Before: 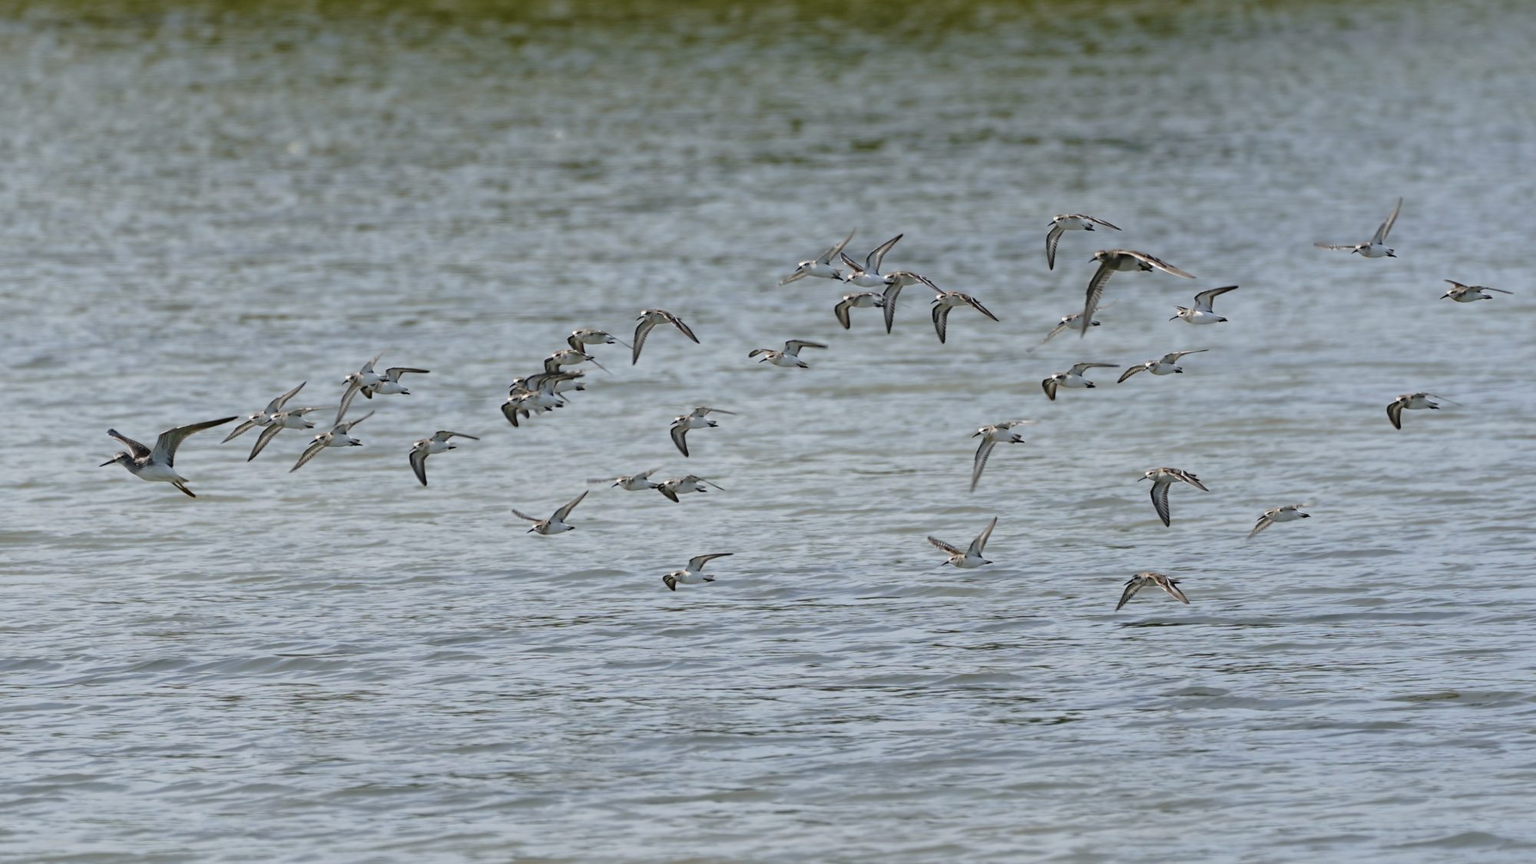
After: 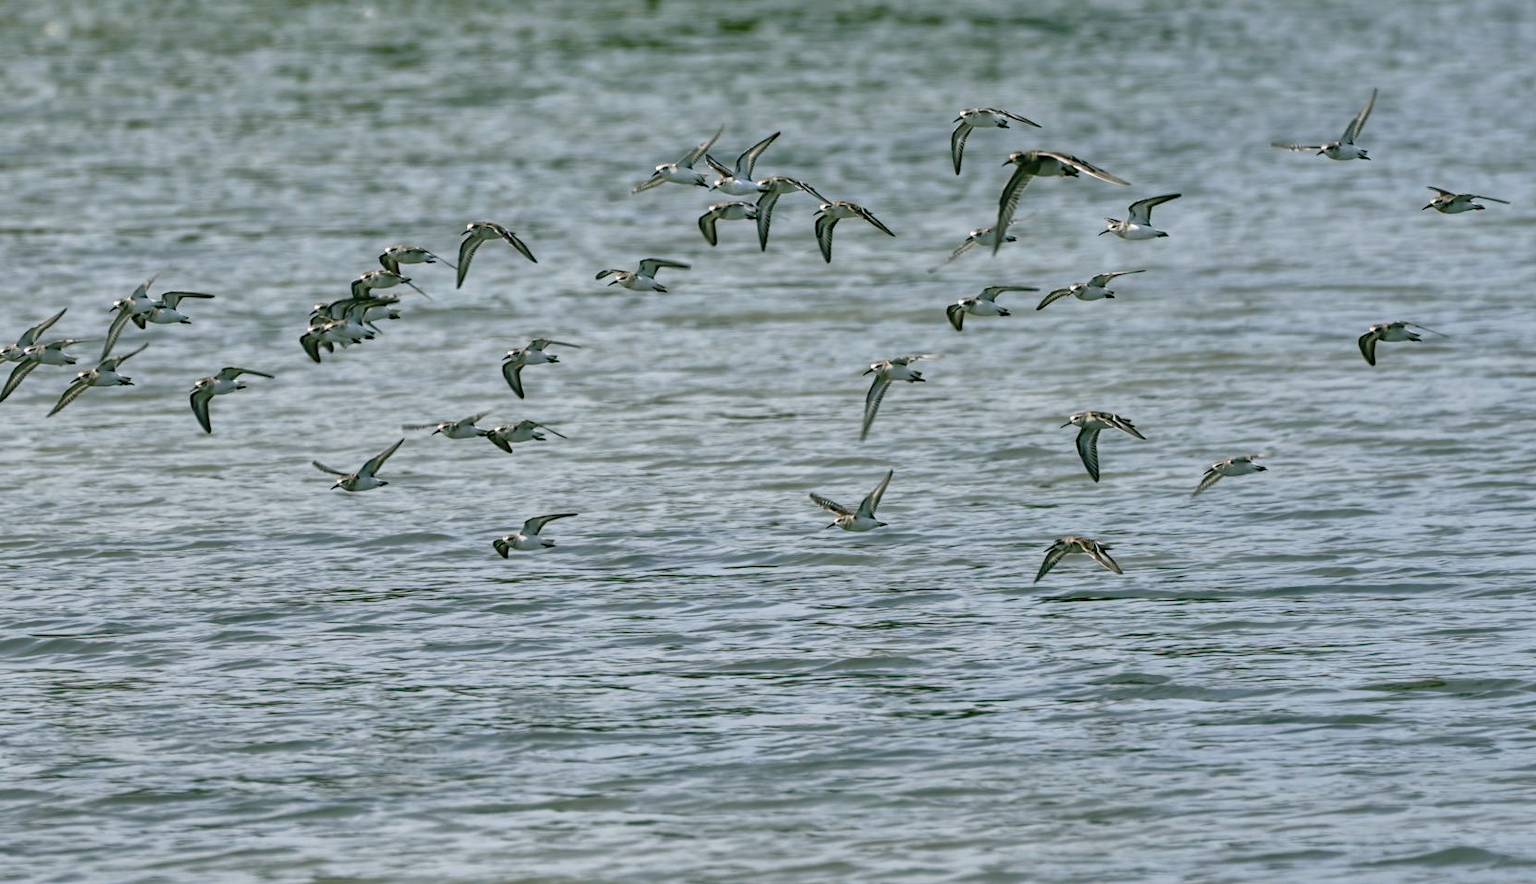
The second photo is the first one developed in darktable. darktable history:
local contrast: on, module defaults
contrast brightness saturation: contrast 0.101, brightness 0.011, saturation 0.021
shadows and highlights: radius 107.21, shadows 23.92, highlights -57.43, low approximation 0.01, soften with gaussian
color balance rgb: shadows lift › chroma 11.658%, shadows lift › hue 130.85°, perceptual saturation grading › global saturation 0.821%, global vibrance 11.571%, contrast 4.777%
crop: left 16.335%, top 14.387%
